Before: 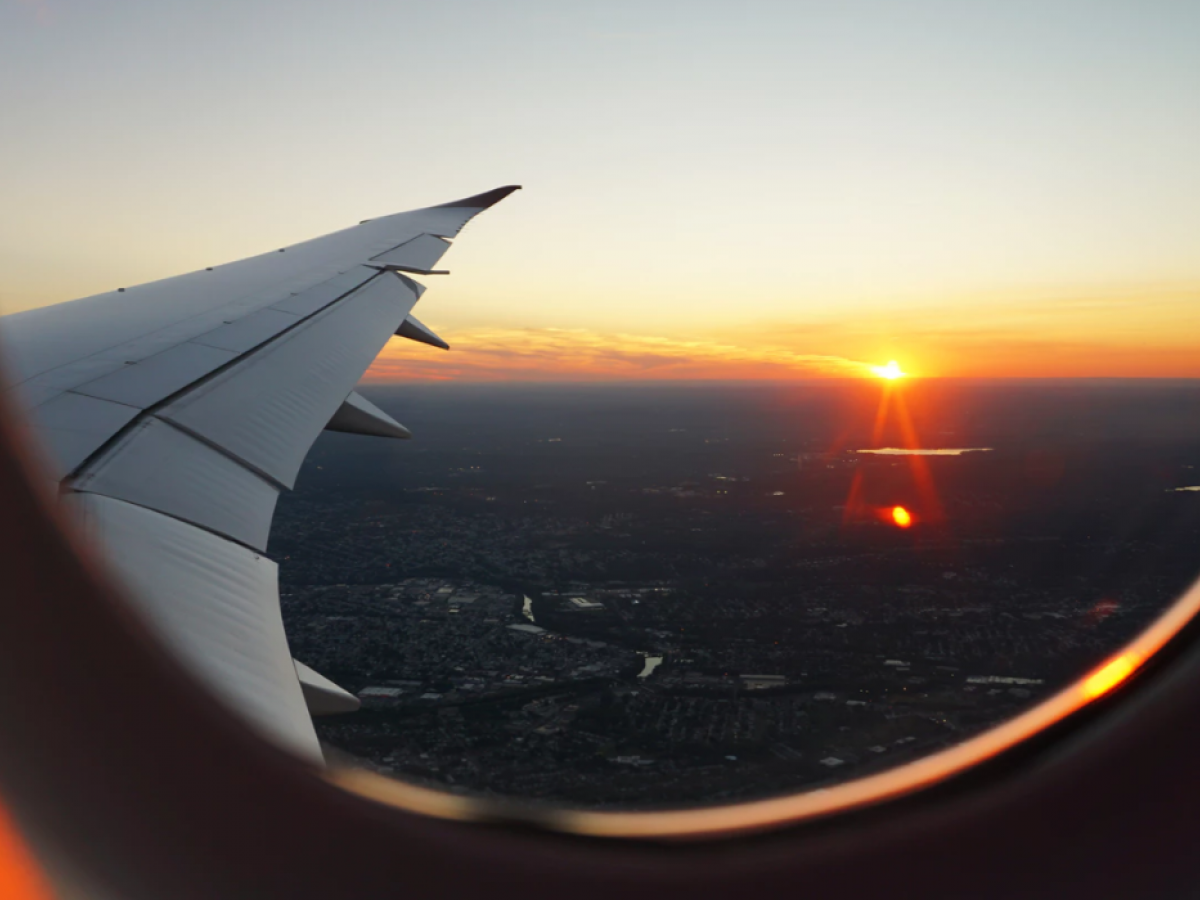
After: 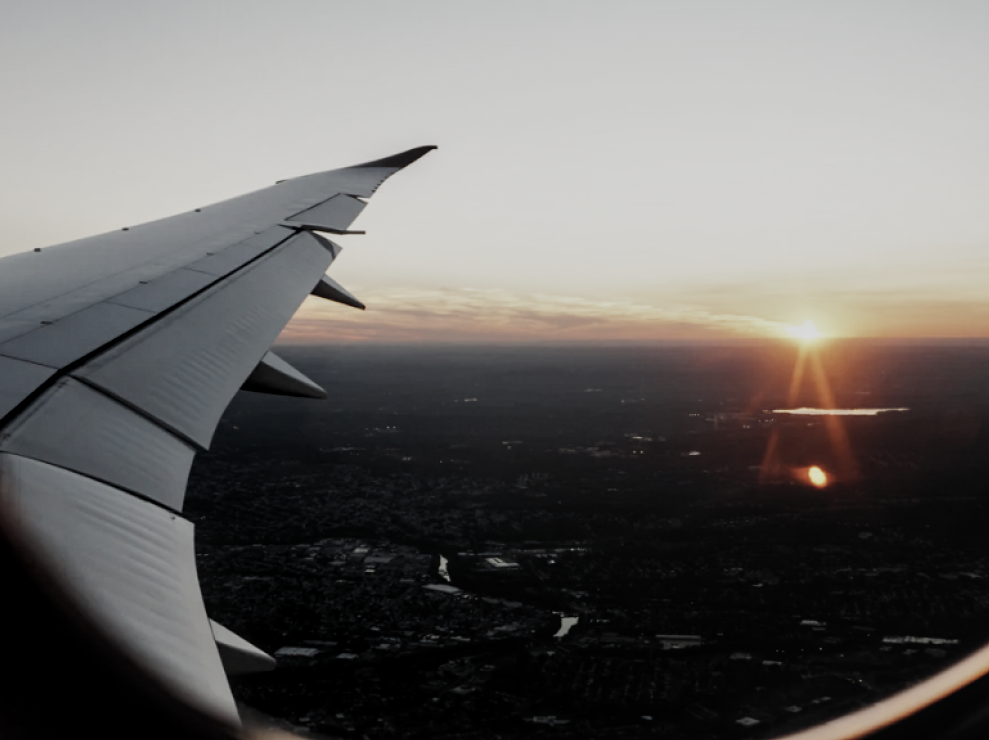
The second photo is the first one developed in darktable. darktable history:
local contrast: on, module defaults
filmic rgb: black relative exposure -5.11 EV, white relative exposure 3.96 EV, threshold 2.97 EV, hardness 2.9, contrast 1.298, highlights saturation mix -31.29%, preserve chrominance no, color science v5 (2021), contrast in shadows safe, contrast in highlights safe, enable highlight reconstruction true
crop and rotate: left 7.021%, top 4.532%, right 10.523%, bottom 13.202%
